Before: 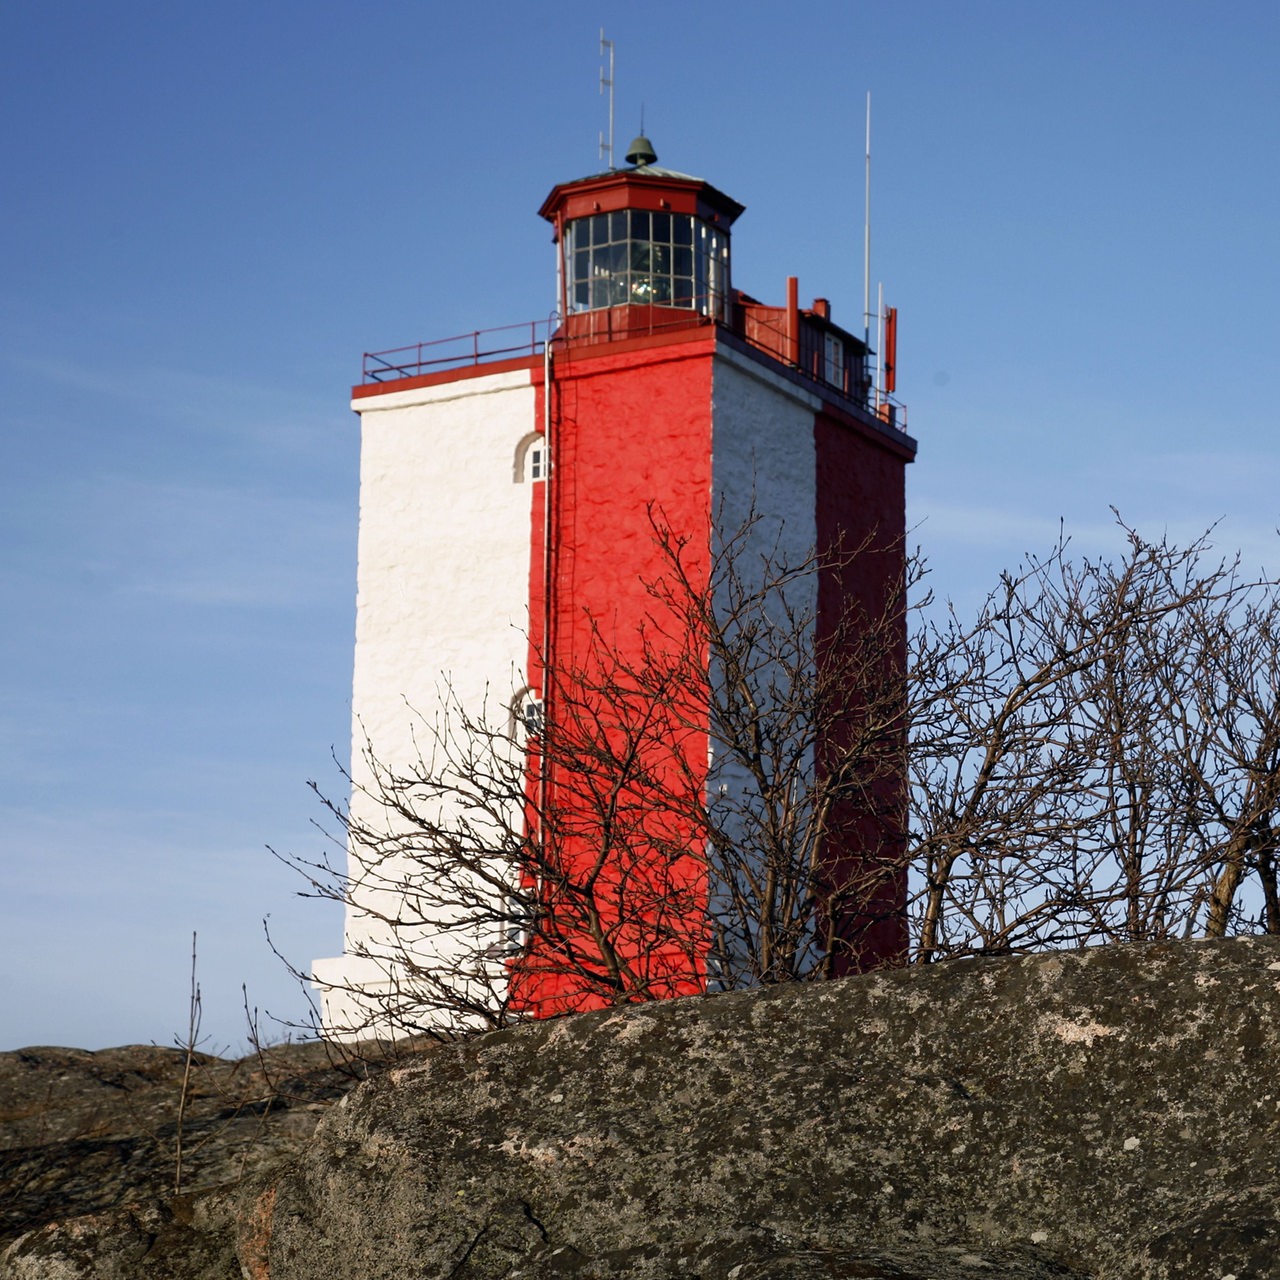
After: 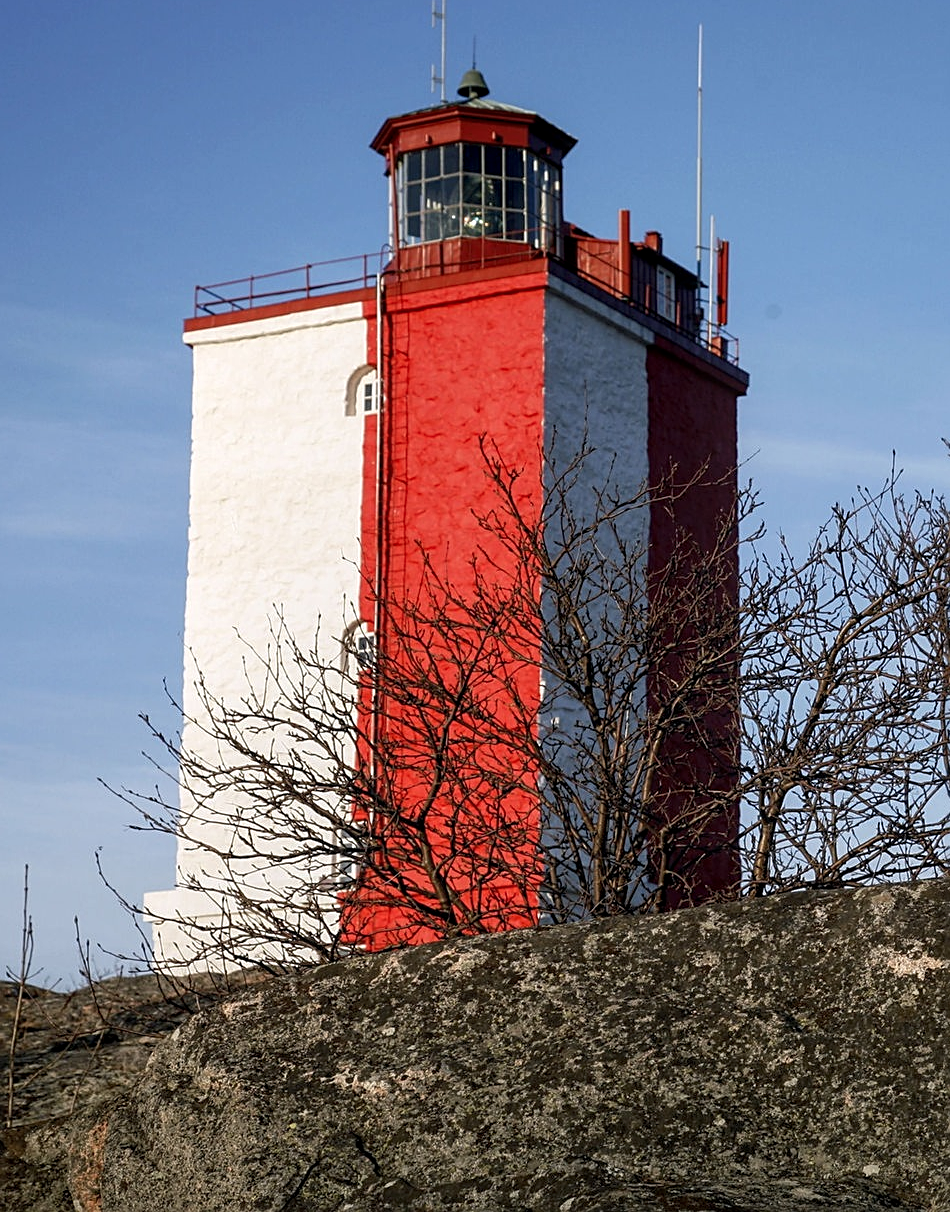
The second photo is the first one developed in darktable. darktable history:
sharpen: on, module defaults
local contrast: on, module defaults
crop and rotate: left 13.15%, top 5.251%, right 12.609%
